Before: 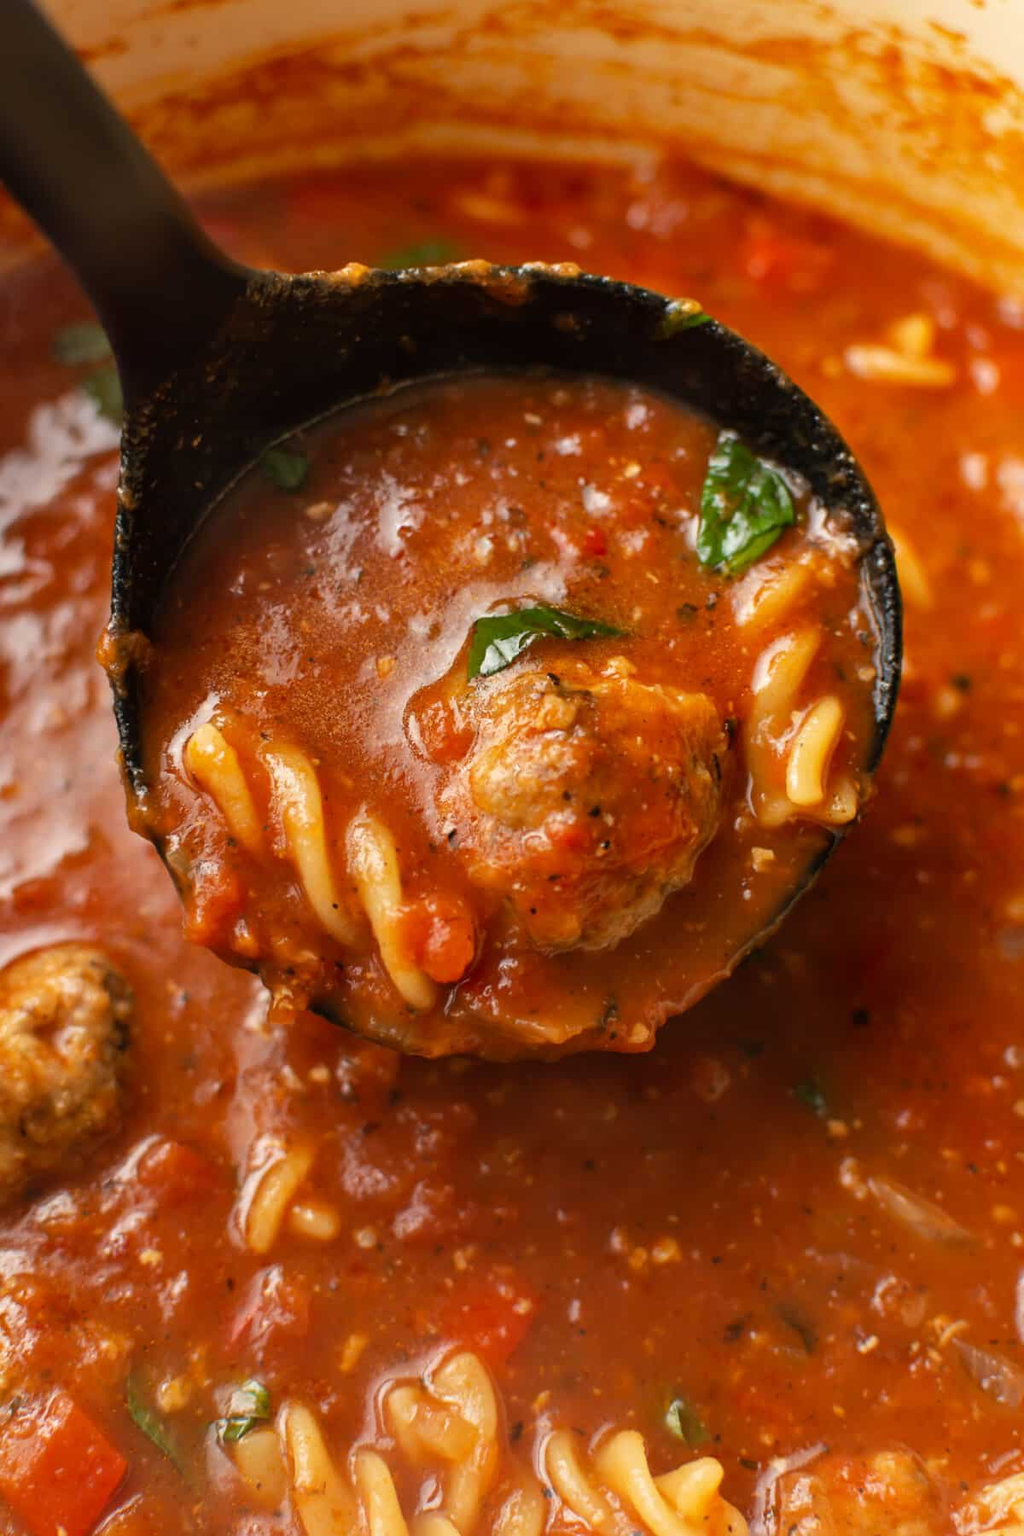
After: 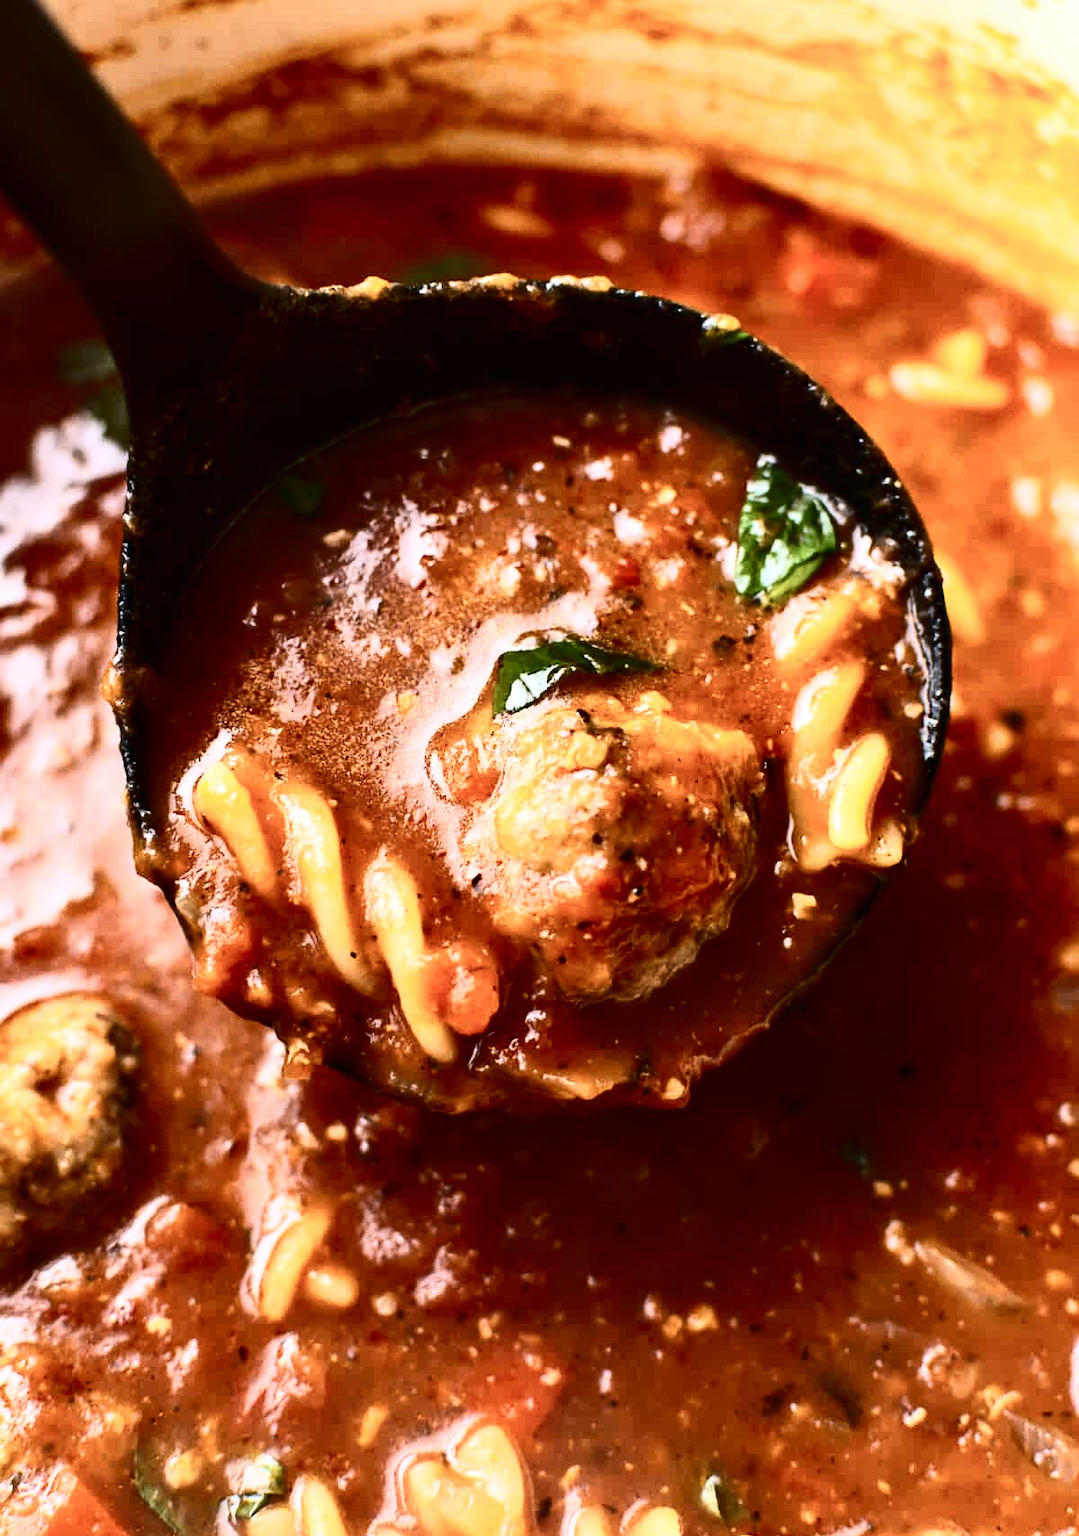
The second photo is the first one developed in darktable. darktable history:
crop and rotate: top 0%, bottom 5.097%
white balance: red 0.967, blue 1.119, emerald 0.756
contrast brightness saturation: contrast 0.5, saturation -0.1
exposure: black level correction 0, exposure 0.5 EV, compensate exposure bias true, compensate highlight preservation false
shadows and highlights: shadows -30, highlights 30
